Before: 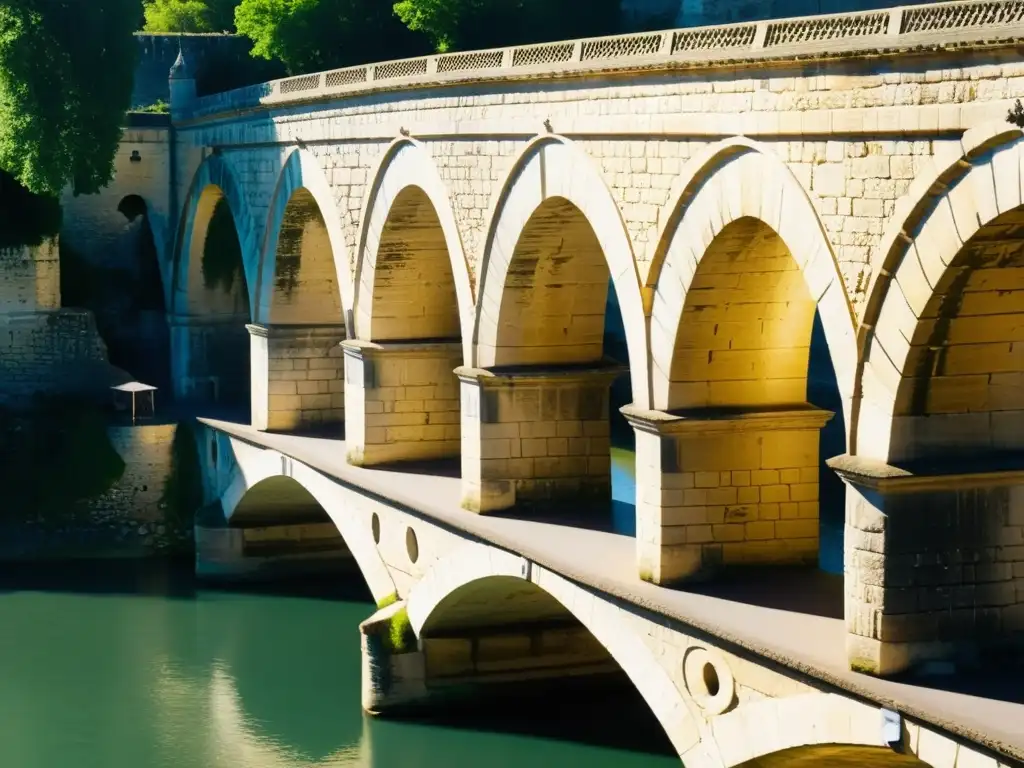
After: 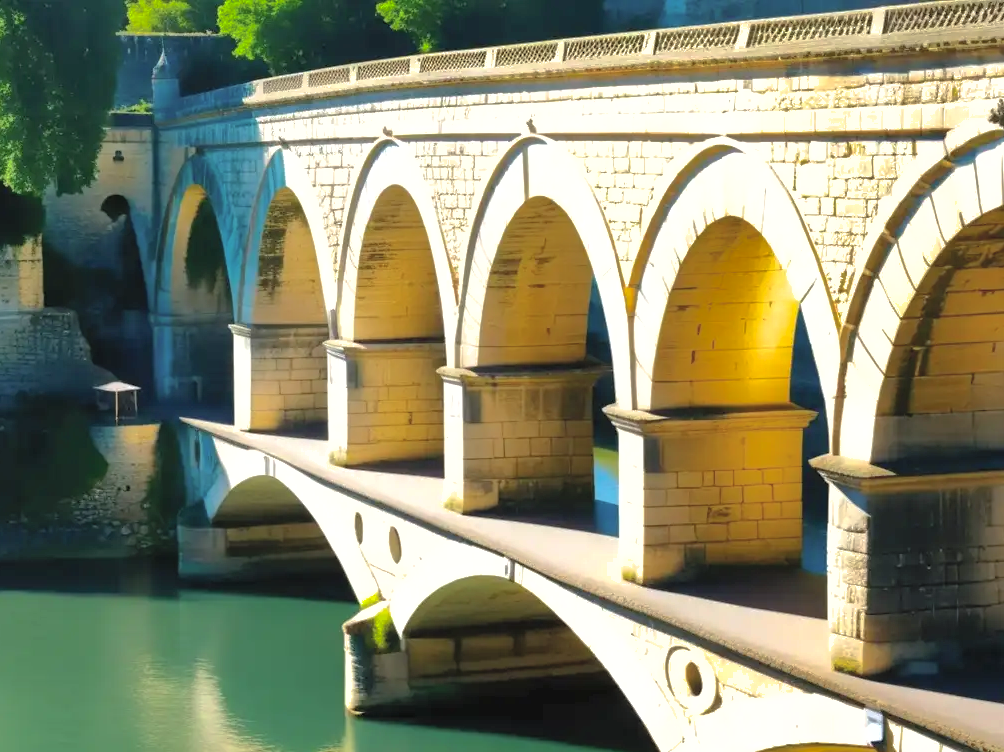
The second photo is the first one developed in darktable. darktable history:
exposure: exposure 0.368 EV, compensate highlight preservation false
crop: left 1.675%, right 0.27%, bottom 2.083%
shadows and highlights: shadows 39.24, highlights -59.69
contrast brightness saturation: brightness 0.143
